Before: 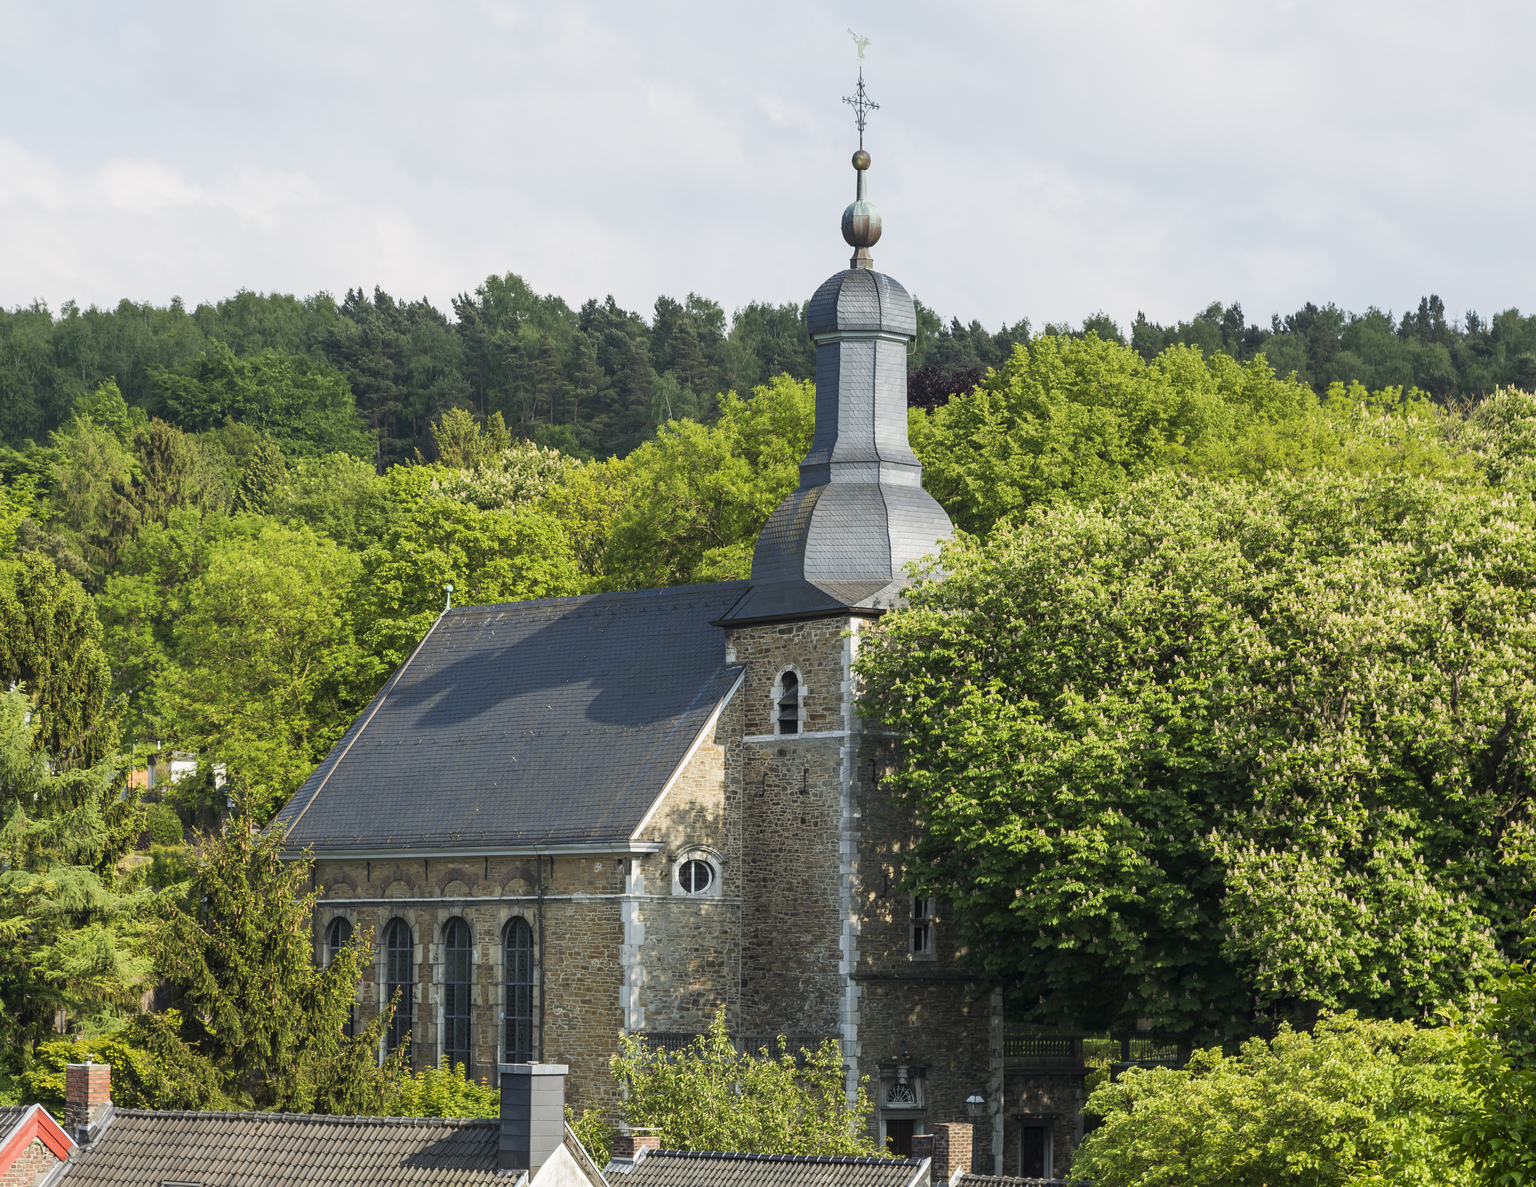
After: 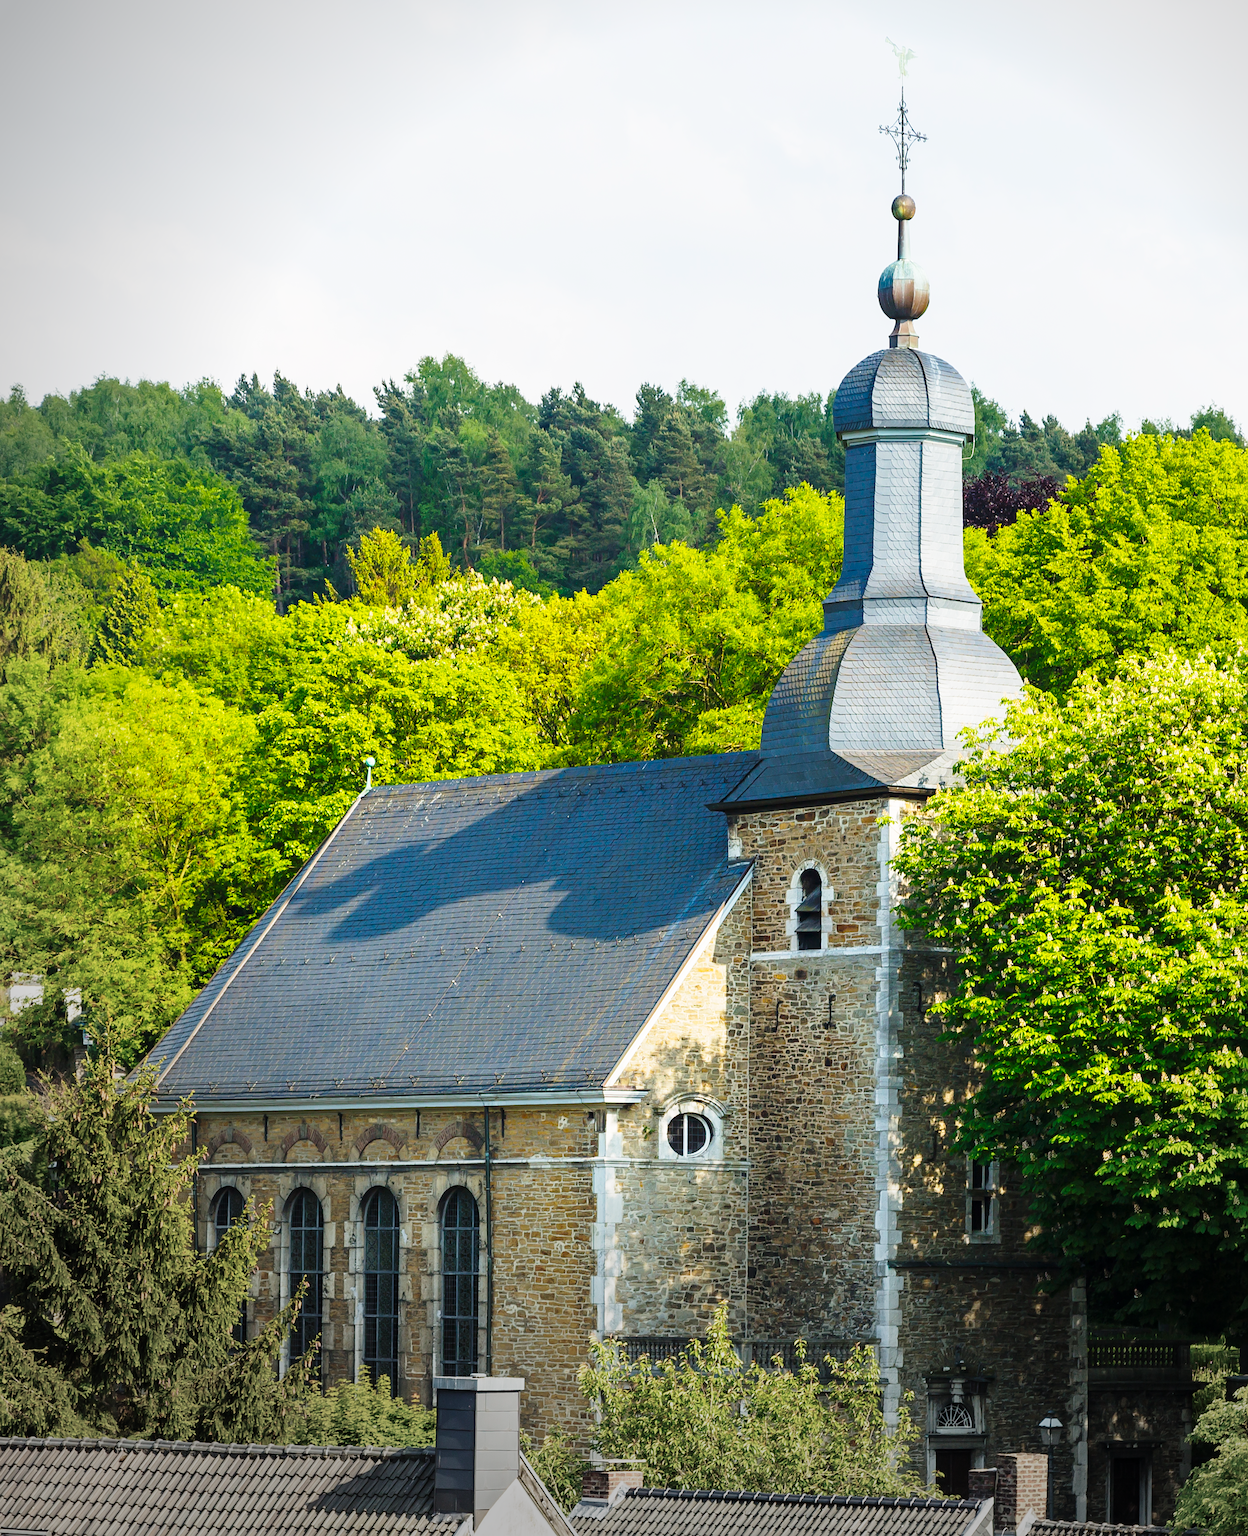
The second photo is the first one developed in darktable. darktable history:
color balance rgb: perceptual saturation grading › global saturation 25%, global vibrance 20%
crop: left 10.644%, right 26.528%
vignetting: fall-off start 73.57%, center (0.22, -0.235)
sharpen: amount 0.2
base curve: curves: ch0 [(0, 0) (0.028, 0.03) (0.121, 0.232) (0.46, 0.748) (0.859, 0.968) (1, 1)], preserve colors none
